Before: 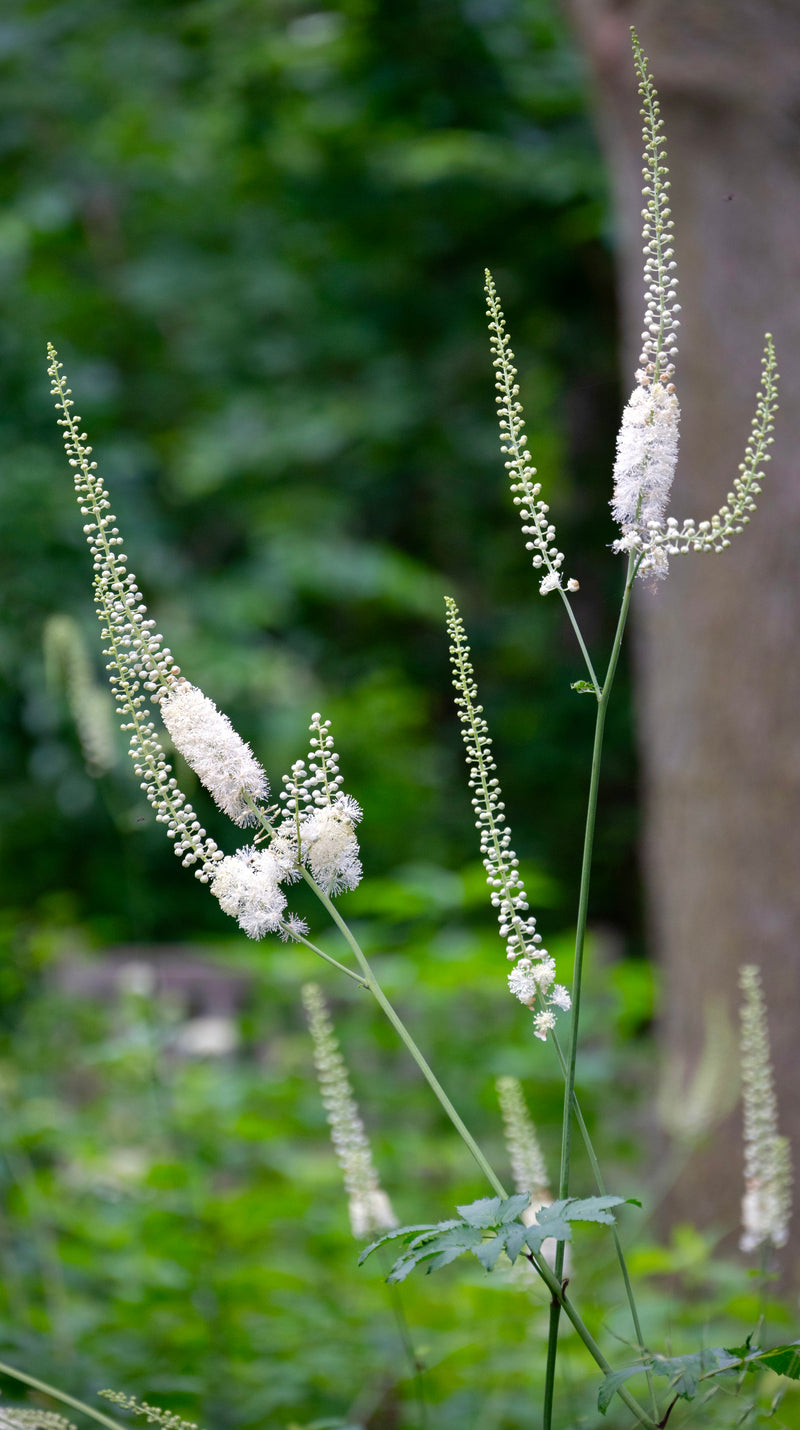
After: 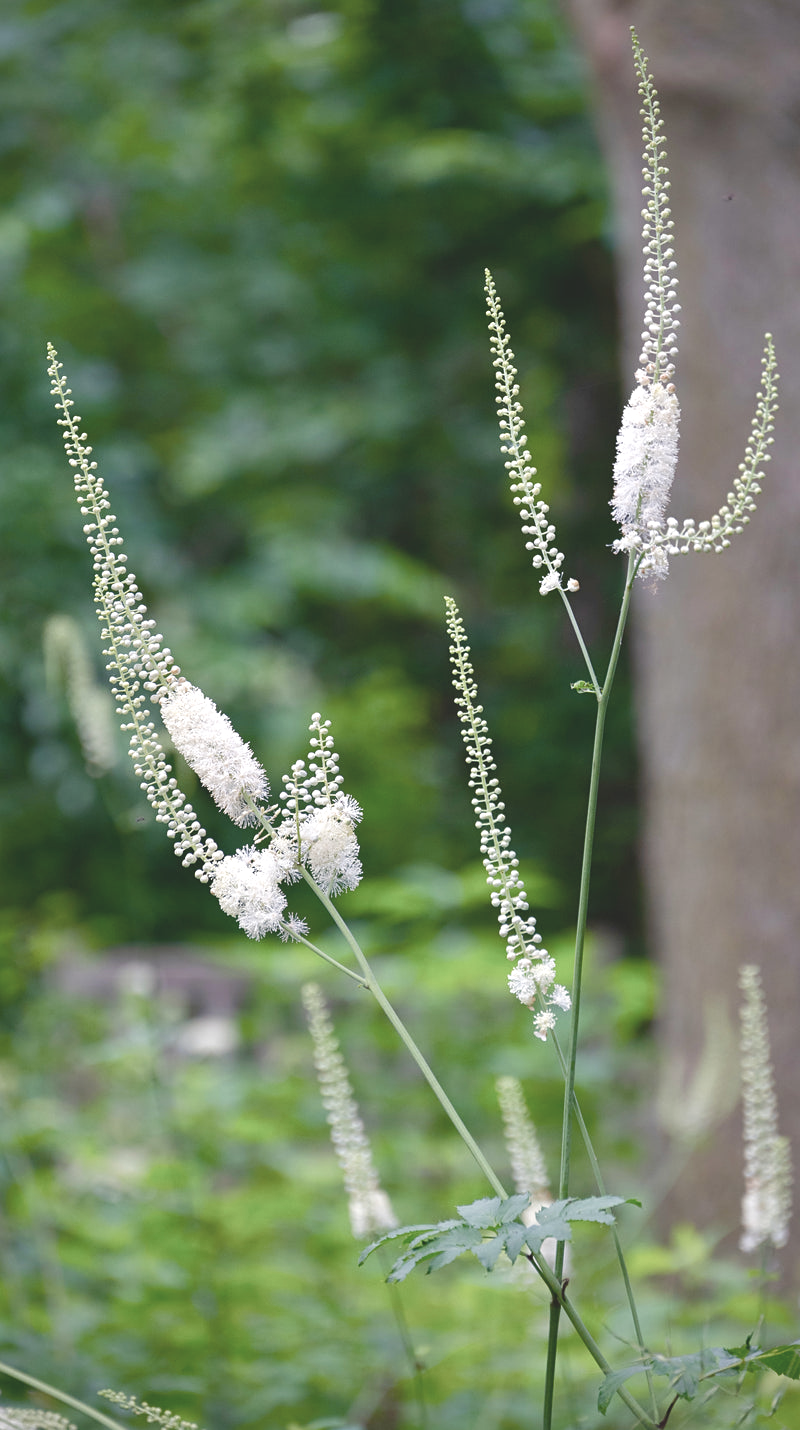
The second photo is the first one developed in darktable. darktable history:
exposure: black level correction -0.002, exposure 0.54 EV, compensate highlight preservation false
sharpen: amount 0.2
contrast brightness saturation: contrast -0.26, saturation -0.43
color balance rgb: linear chroma grading › shadows 32%, linear chroma grading › global chroma -2%, linear chroma grading › mid-tones 4%, perceptual saturation grading › global saturation -2%, perceptual saturation grading › highlights -8%, perceptual saturation grading › mid-tones 8%, perceptual saturation grading › shadows 4%, perceptual brilliance grading › highlights 8%, perceptual brilliance grading › mid-tones 4%, perceptual brilliance grading › shadows 2%, global vibrance 16%, saturation formula JzAzBz (2021)
